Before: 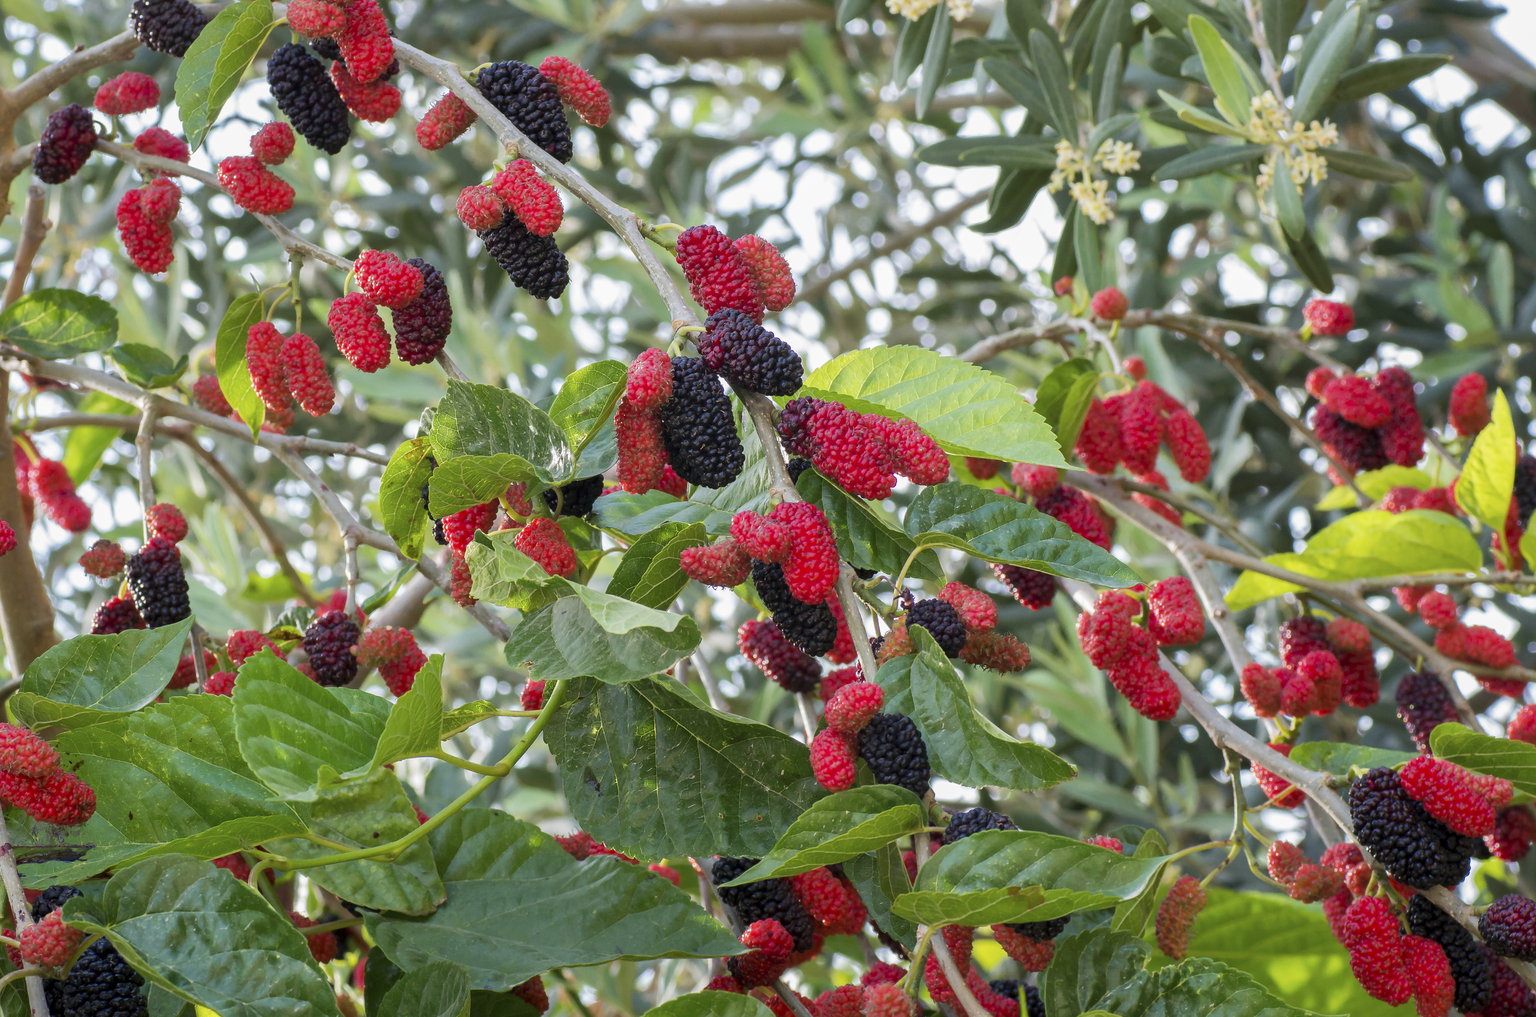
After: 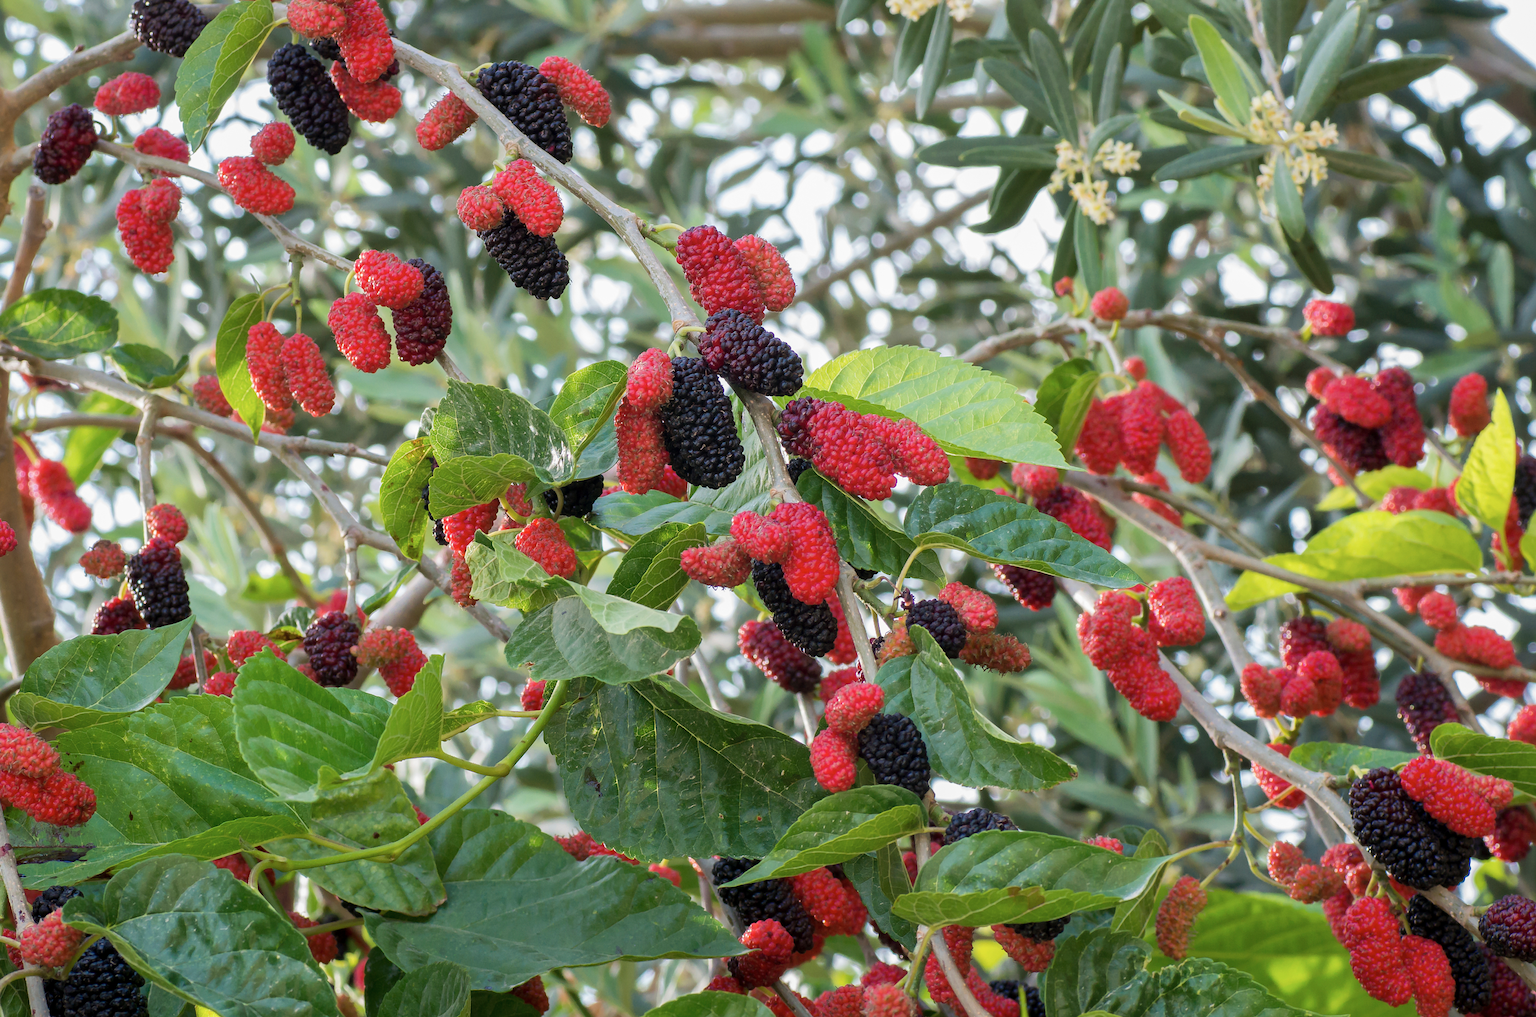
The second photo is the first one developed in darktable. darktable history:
contrast brightness saturation: saturation -0.101
